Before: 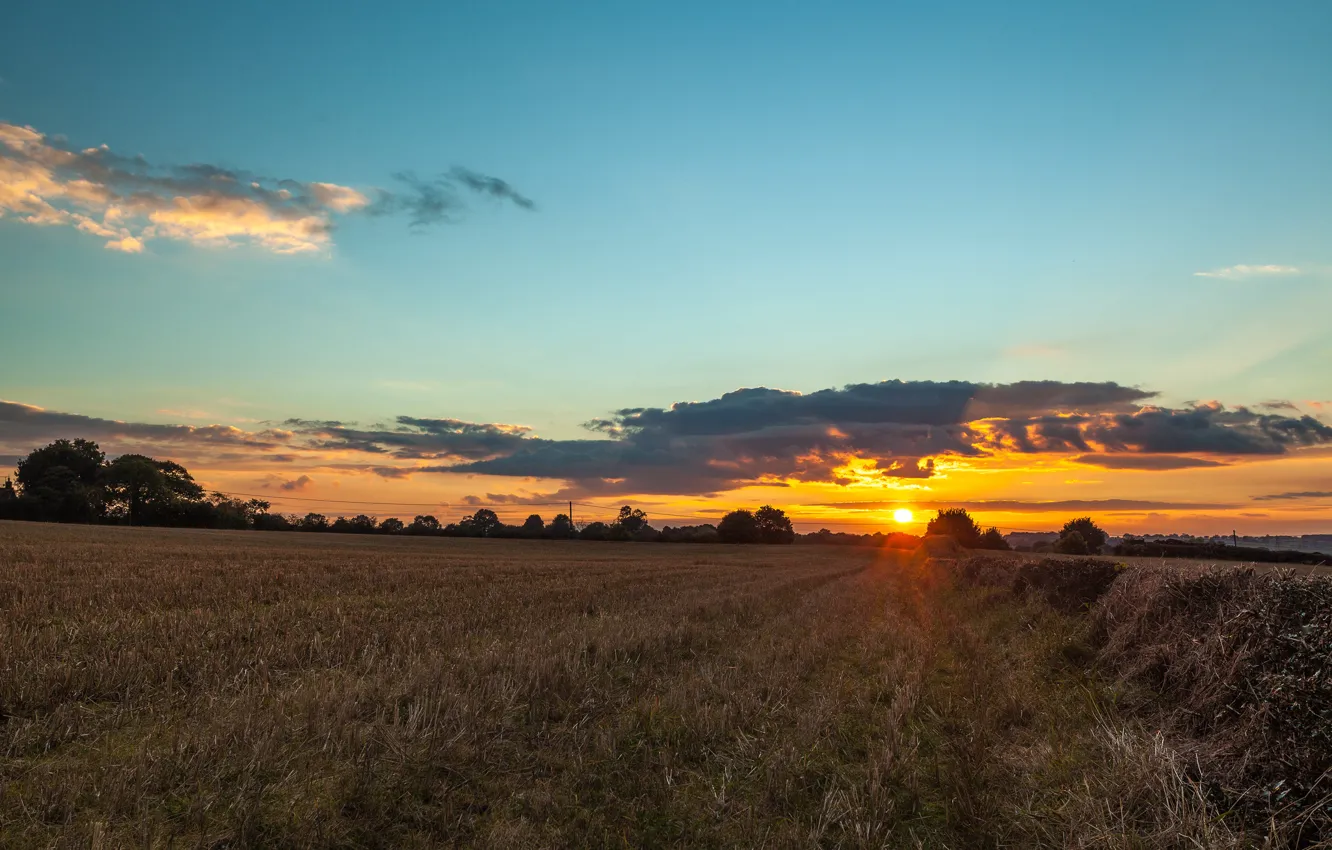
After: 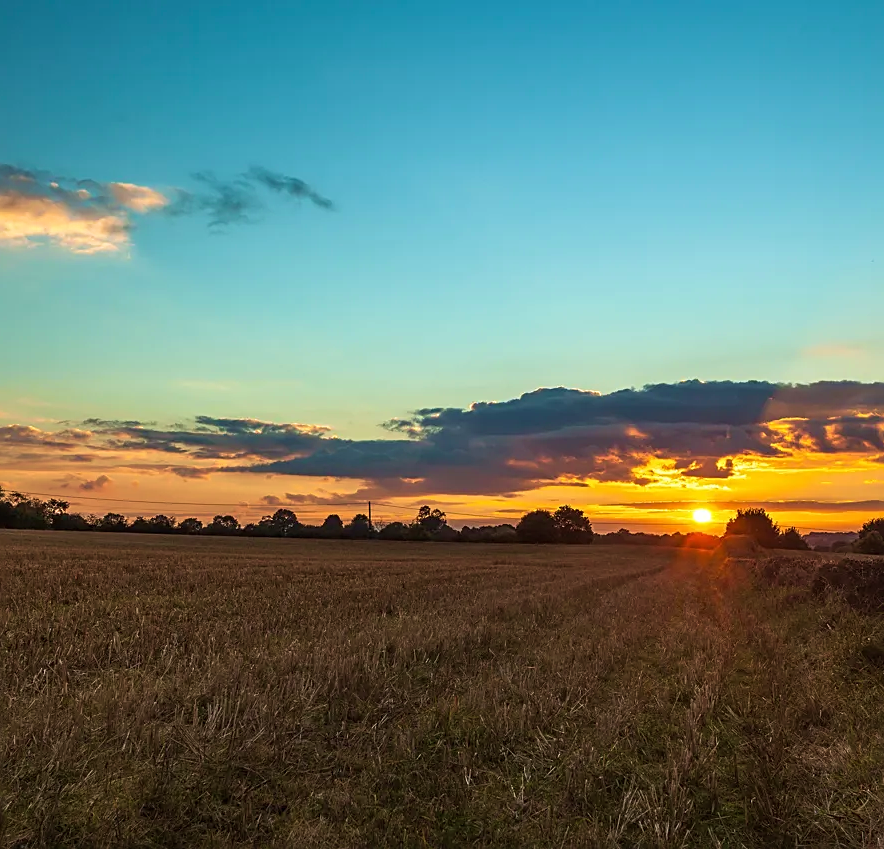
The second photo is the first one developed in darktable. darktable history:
velvia: strength 40.16%
crop and rotate: left 15.134%, right 18.487%
sharpen: on, module defaults
